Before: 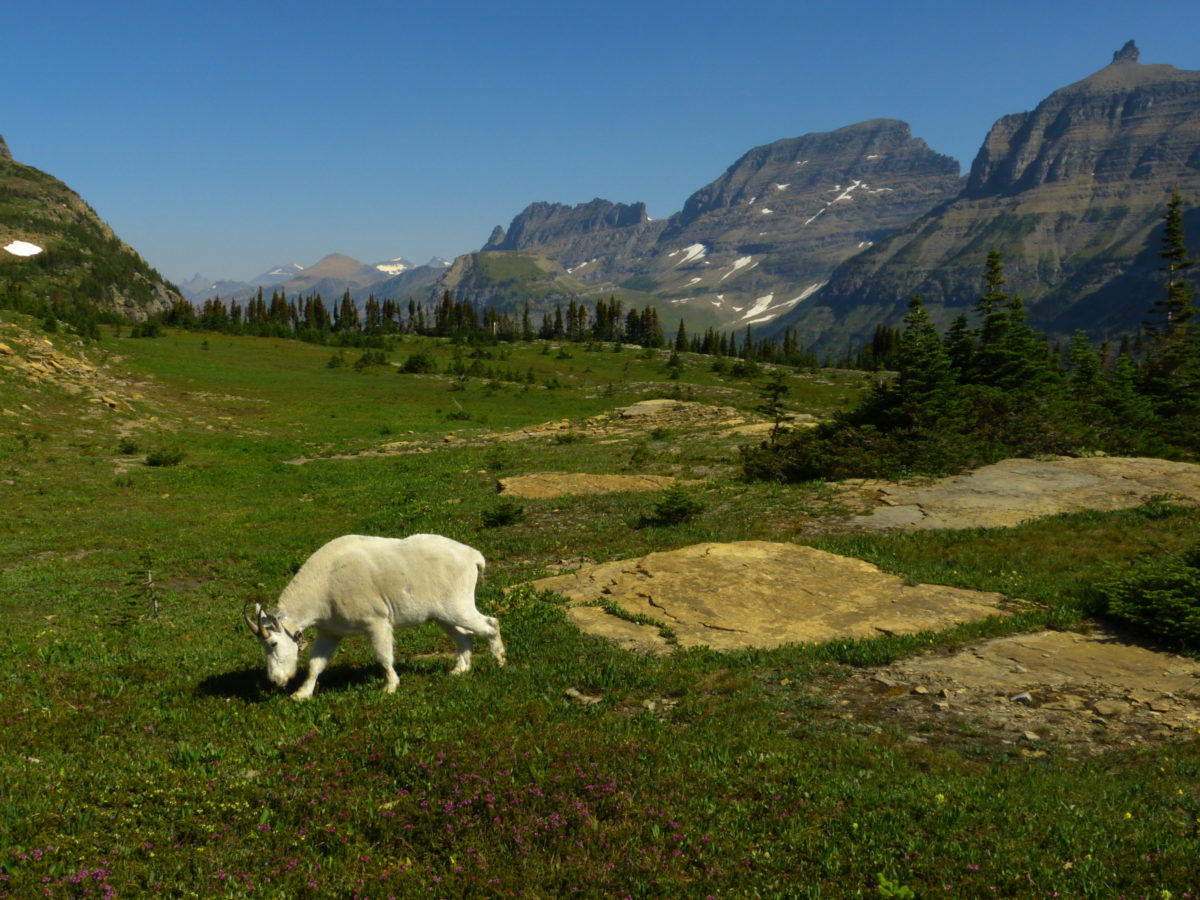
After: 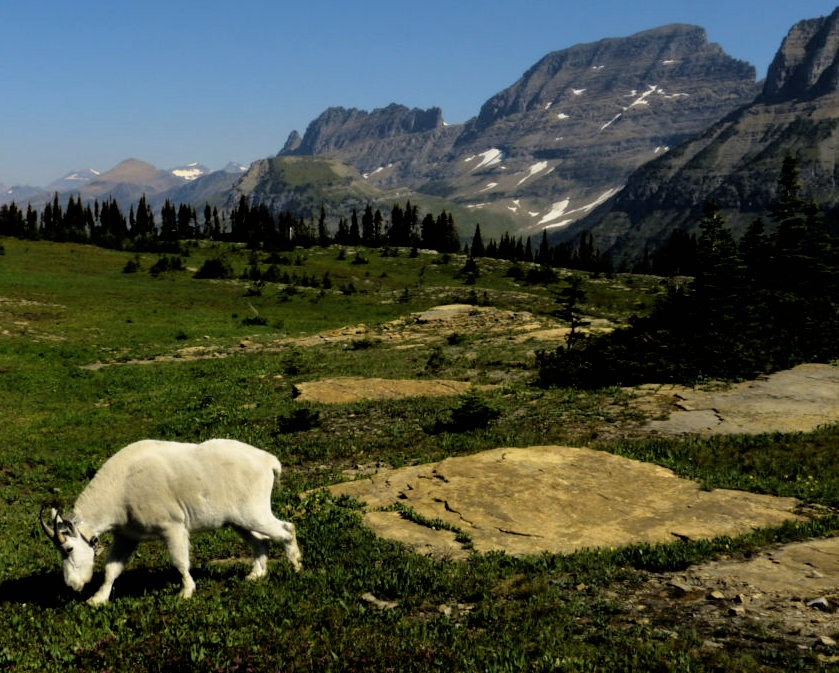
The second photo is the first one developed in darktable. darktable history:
filmic rgb: black relative exposure -3.72 EV, white relative exposure 2.77 EV, dynamic range scaling -5.32%, hardness 3.03
color calibration: illuminant custom, x 0.348, y 0.366, temperature 4940.58 K
crop and rotate: left 17.046%, top 10.659%, right 12.989%, bottom 14.553%
